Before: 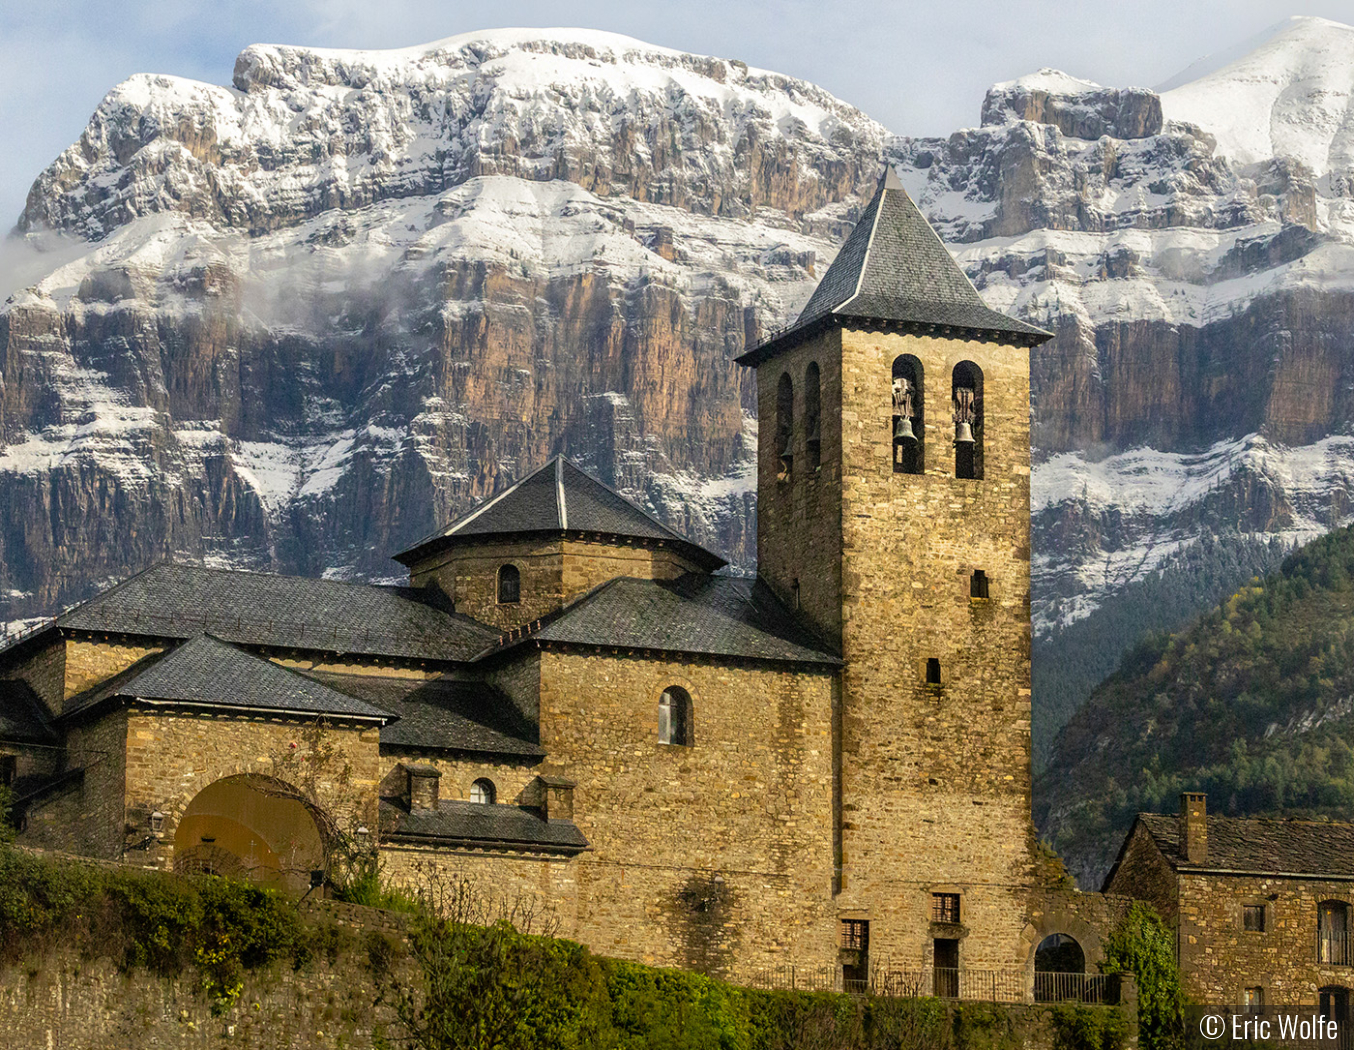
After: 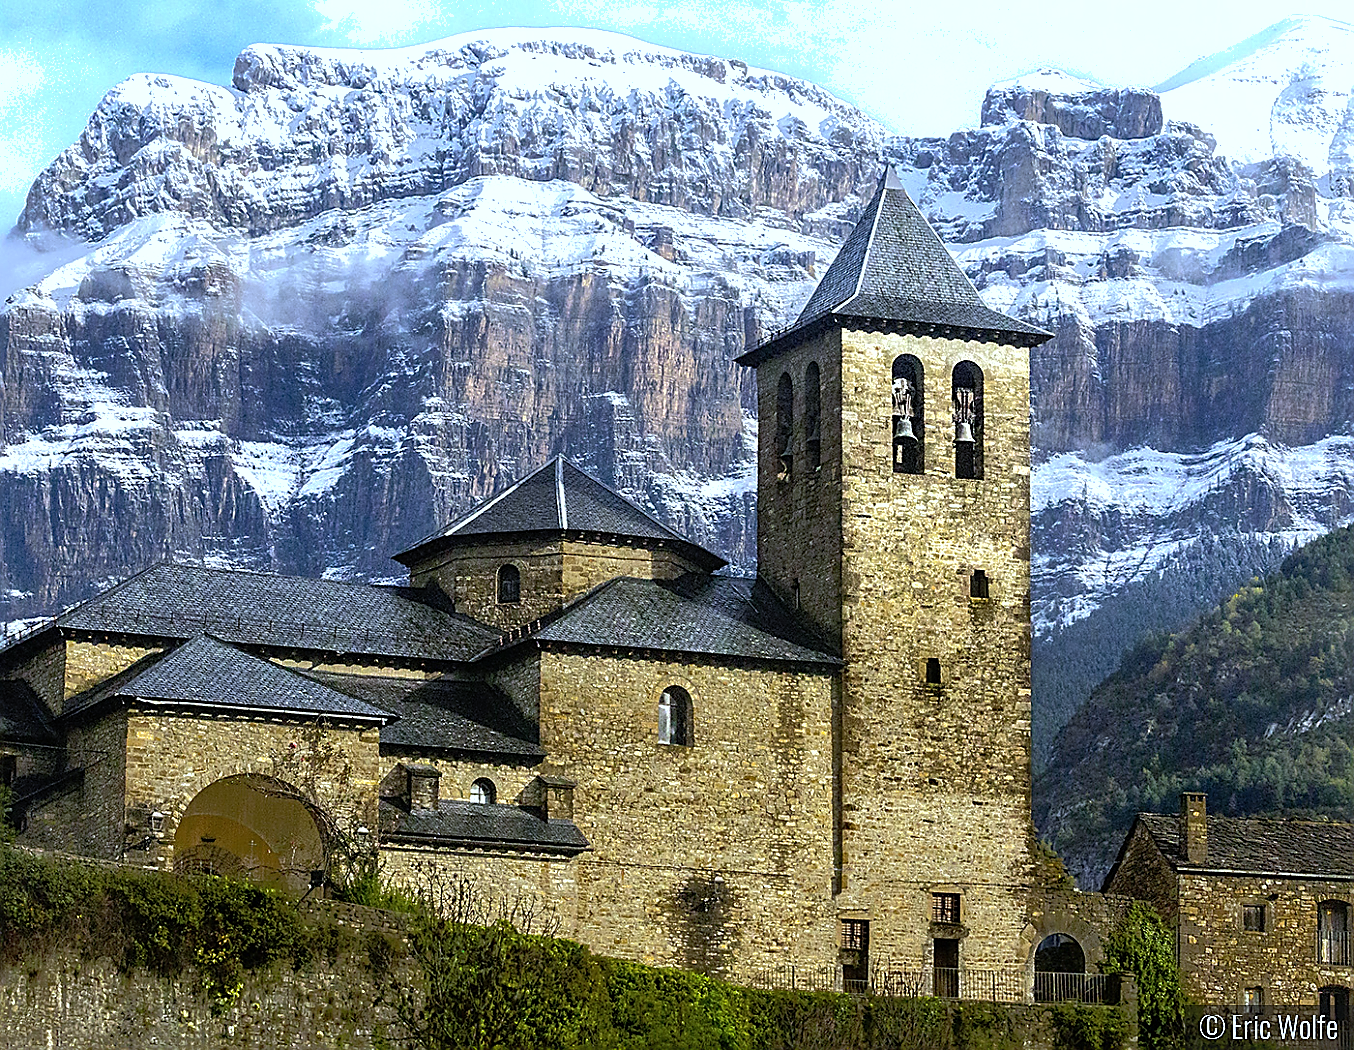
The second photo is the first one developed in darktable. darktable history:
white balance: red 0.871, blue 1.249
shadows and highlights: on, module defaults
sharpen: radius 1.4, amount 1.25, threshold 0.7
tone equalizer: -8 EV -0.75 EV, -7 EV -0.7 EV, -6 EV -0.6 EV, -5 EV -0.4 EV, -3 EV 0.4 EV, -2 EV 0.6 EV, -1 EV 0.7 EV, +0 EV 0.75 EV, edges refinement/feathering 500, mask exposure compensation -1.57 EV, preserve details no
